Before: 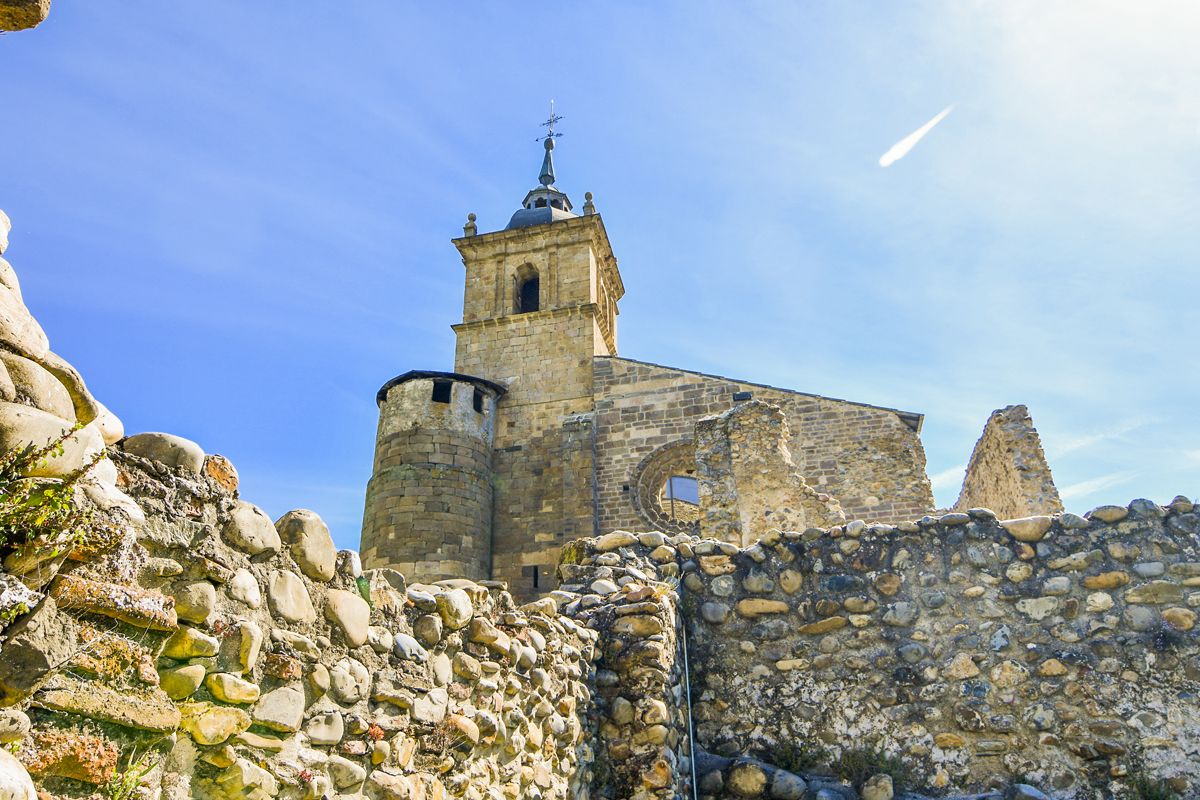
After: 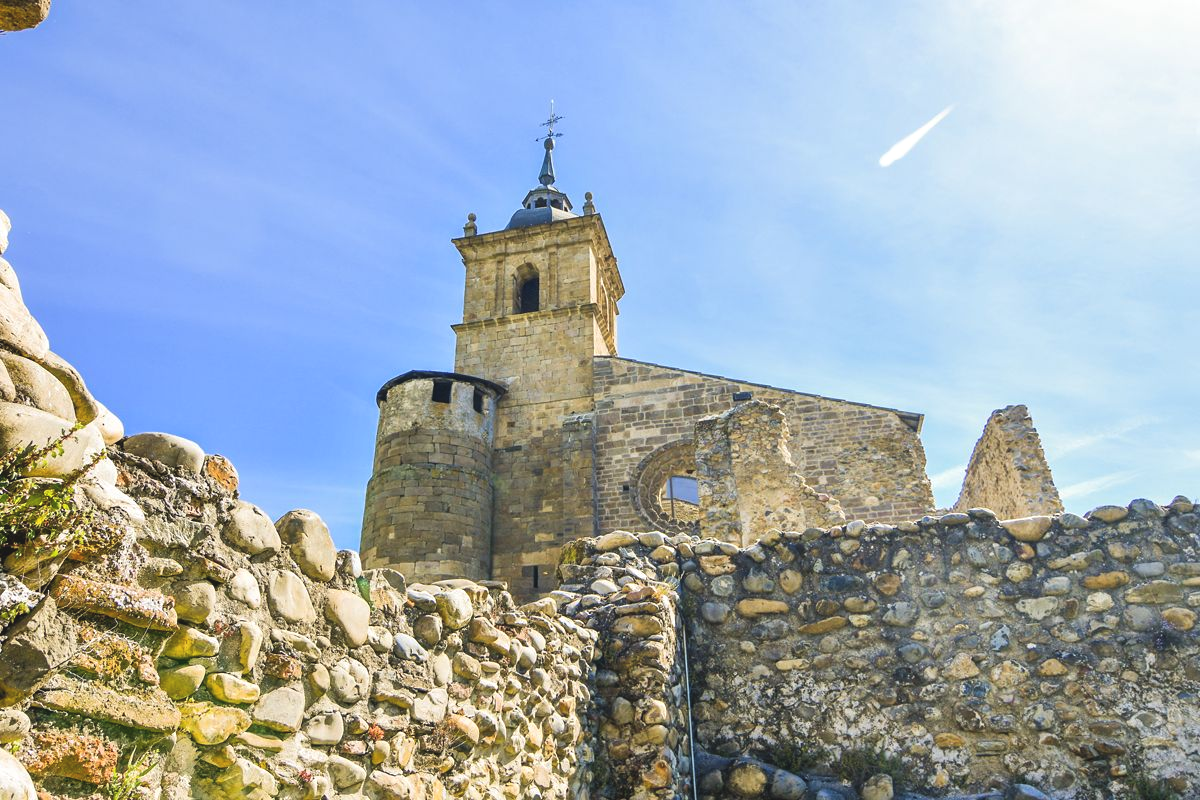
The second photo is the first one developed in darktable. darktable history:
tone equalizer: on, module defaults
exposure: black level correction -0.008, exposure 0.067 EV, compensate highlight preservation false
